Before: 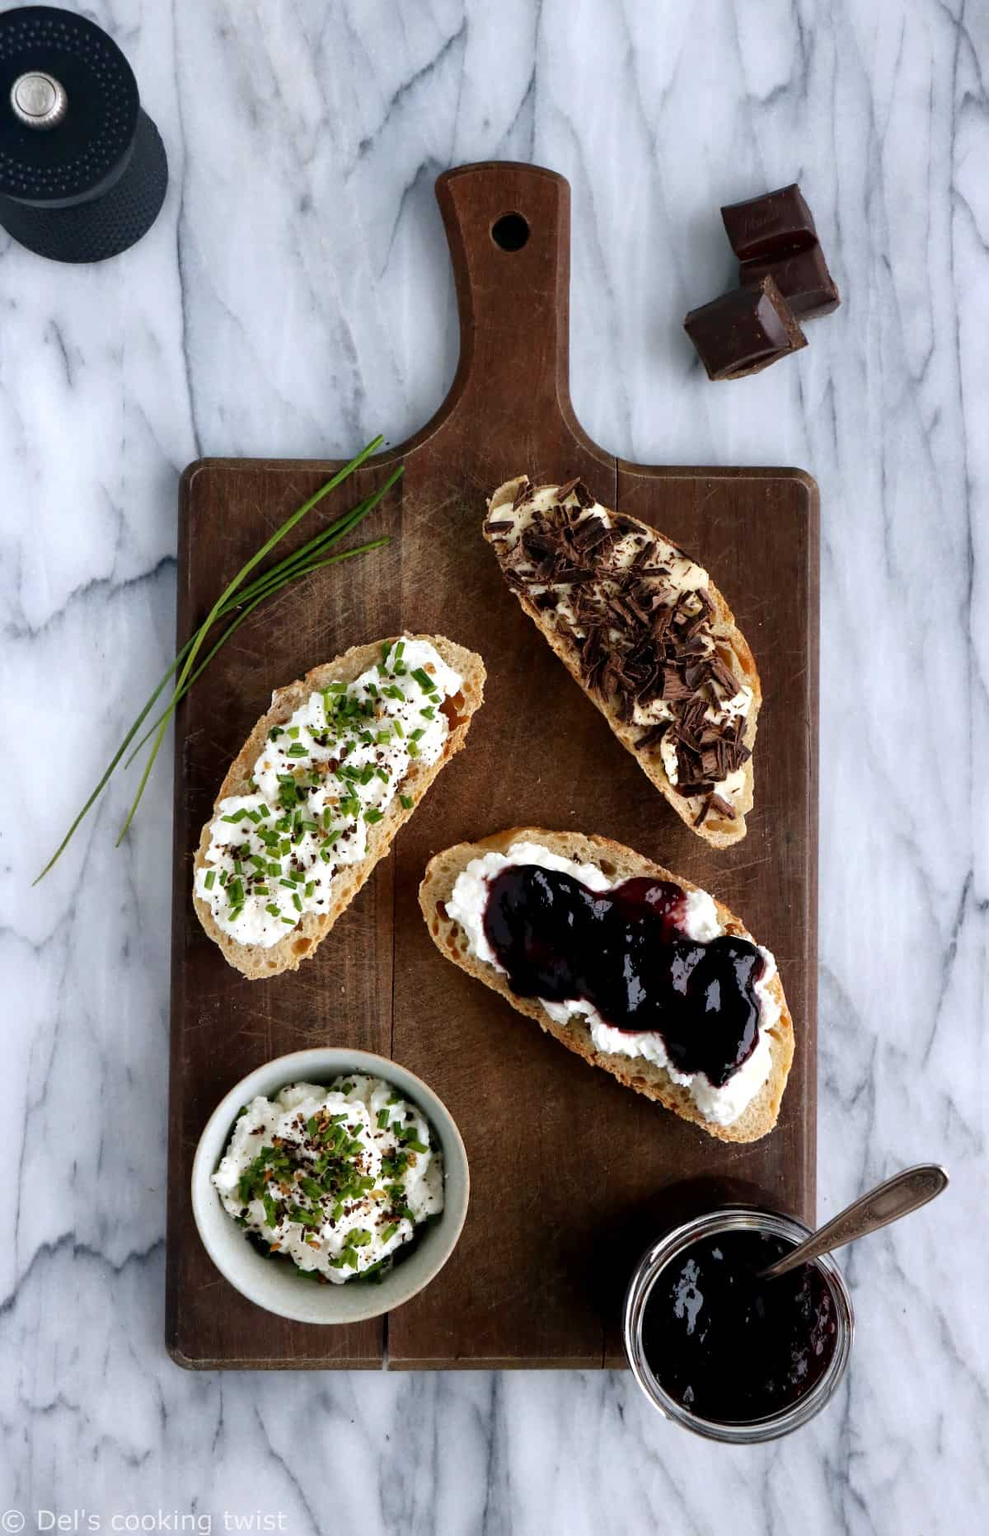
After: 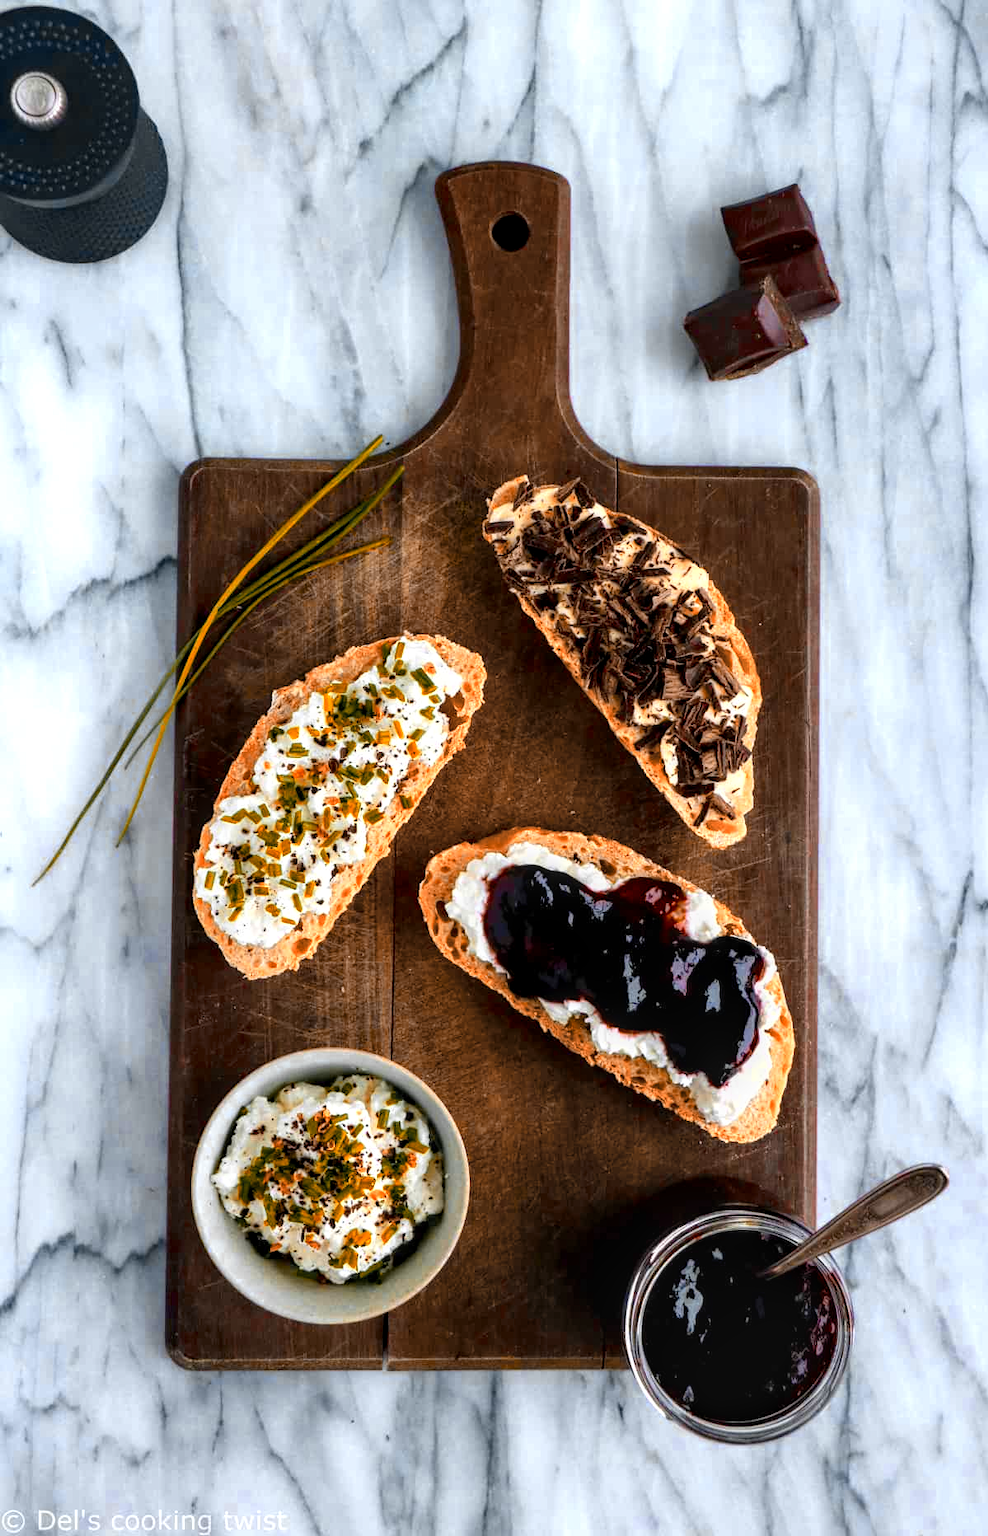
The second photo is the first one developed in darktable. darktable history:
local contrast: detail 130%
color balance rgb: linear chroma grading › global chroma 15%, perceptual saturation grading › global saturation 30%
color zones: curves: ch0 [(0.009, 0.528) (0.136, 0.6) (0.255, 0.586) (0.39, 0.528) (0.522, 0.584) (0.686, 0.736) (0.849, 0.561)]; ch1 [(0.045, 0.781) (0.14, 0.416) (0.257, 0.695) (0.442, 0.032) (0.738, 0.338) (0.818, 0.632) (0.891, 0.741) (1, 0.704)]; ch2 [(0, 0.667) (0.141, 0.52) (0.26, 0.37) (0.474, 0.432) (0.743, 0.286)]
